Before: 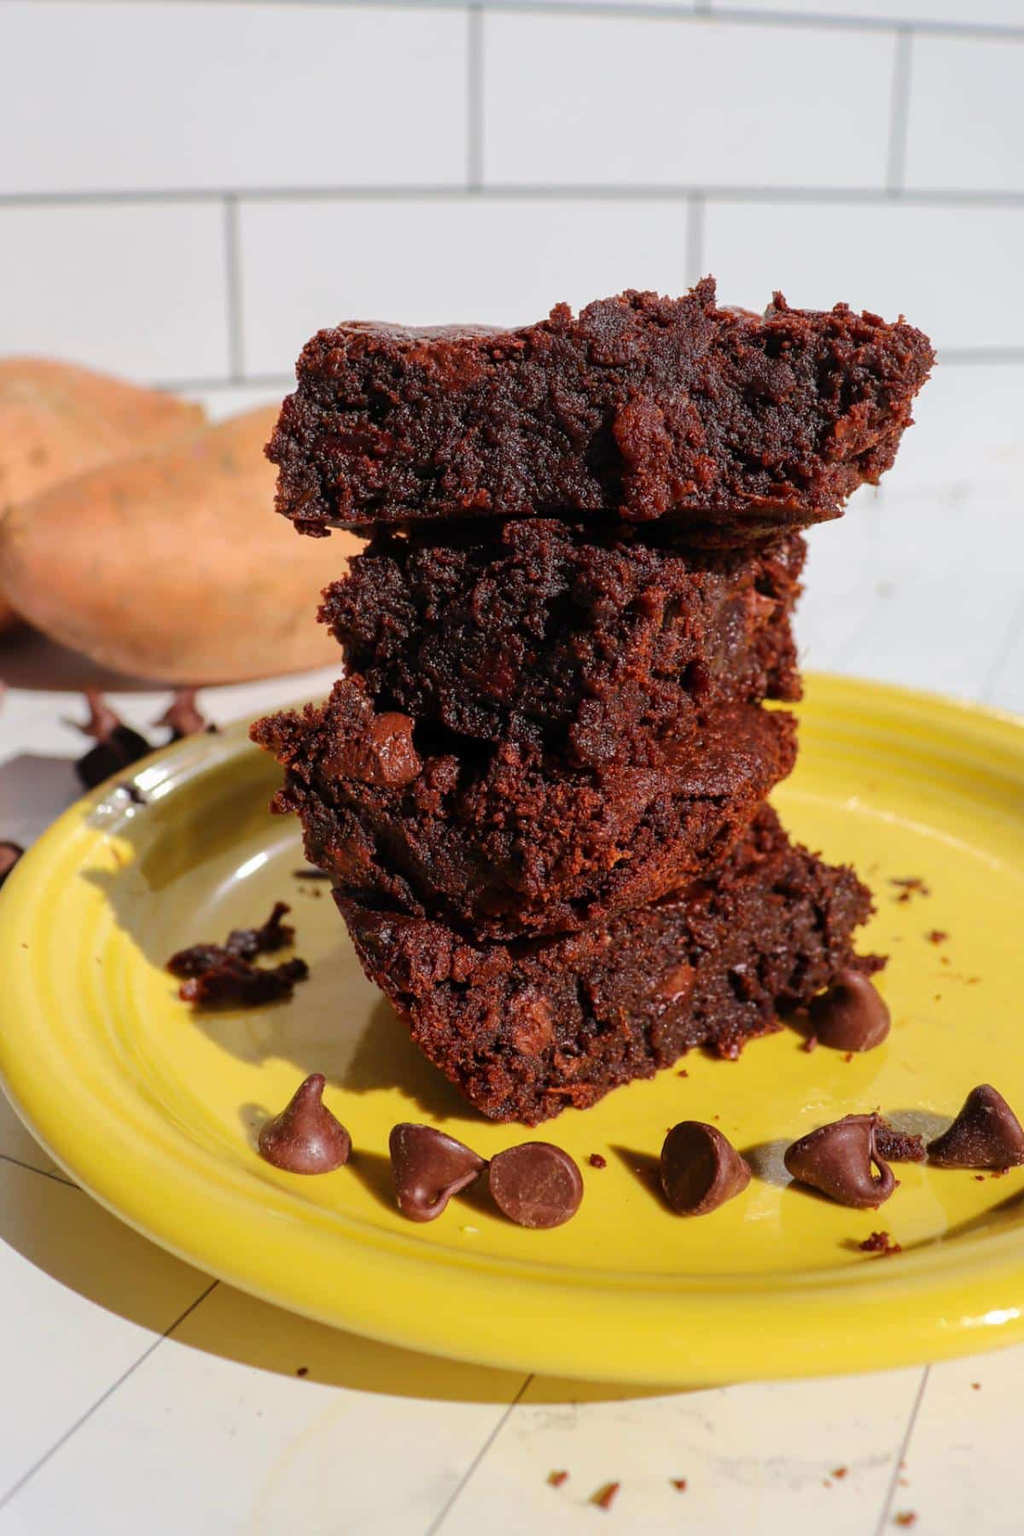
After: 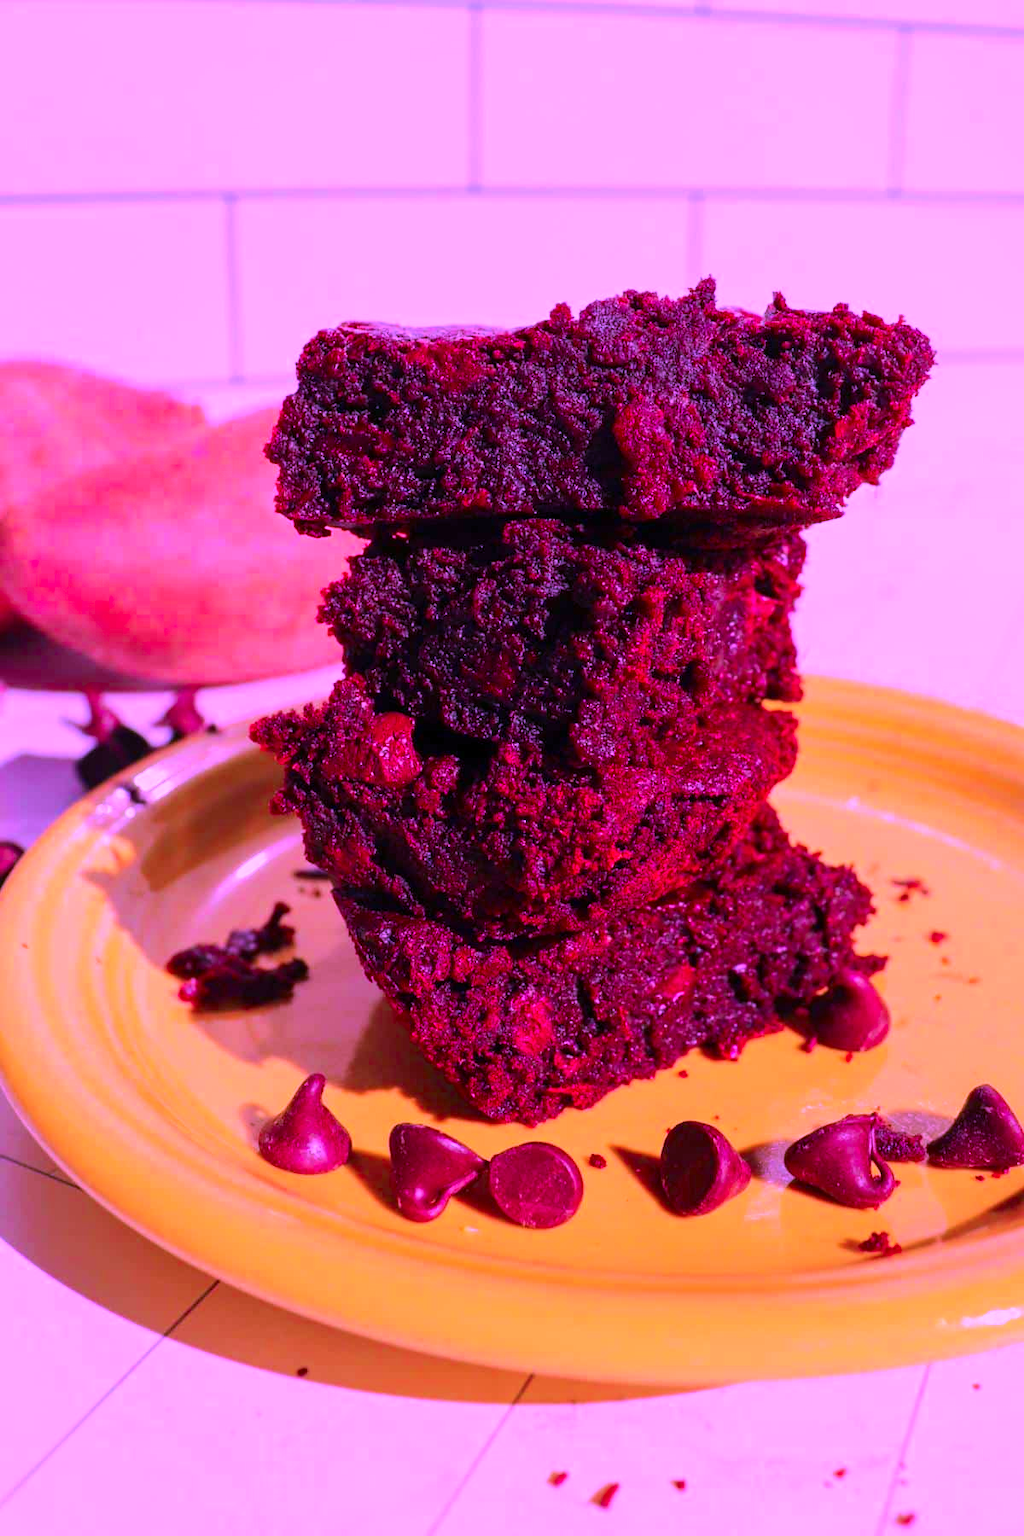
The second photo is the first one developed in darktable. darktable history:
color correction: highlights a* 19.5, highlights b* -11.53, saturation 1.69
color calibration: output R [1.107, -0.012, -0.003, 0], output B [0, 0, 1.308, 0], illuminant custom, x 0.389, y 0.387, temperature 3838.64 K
